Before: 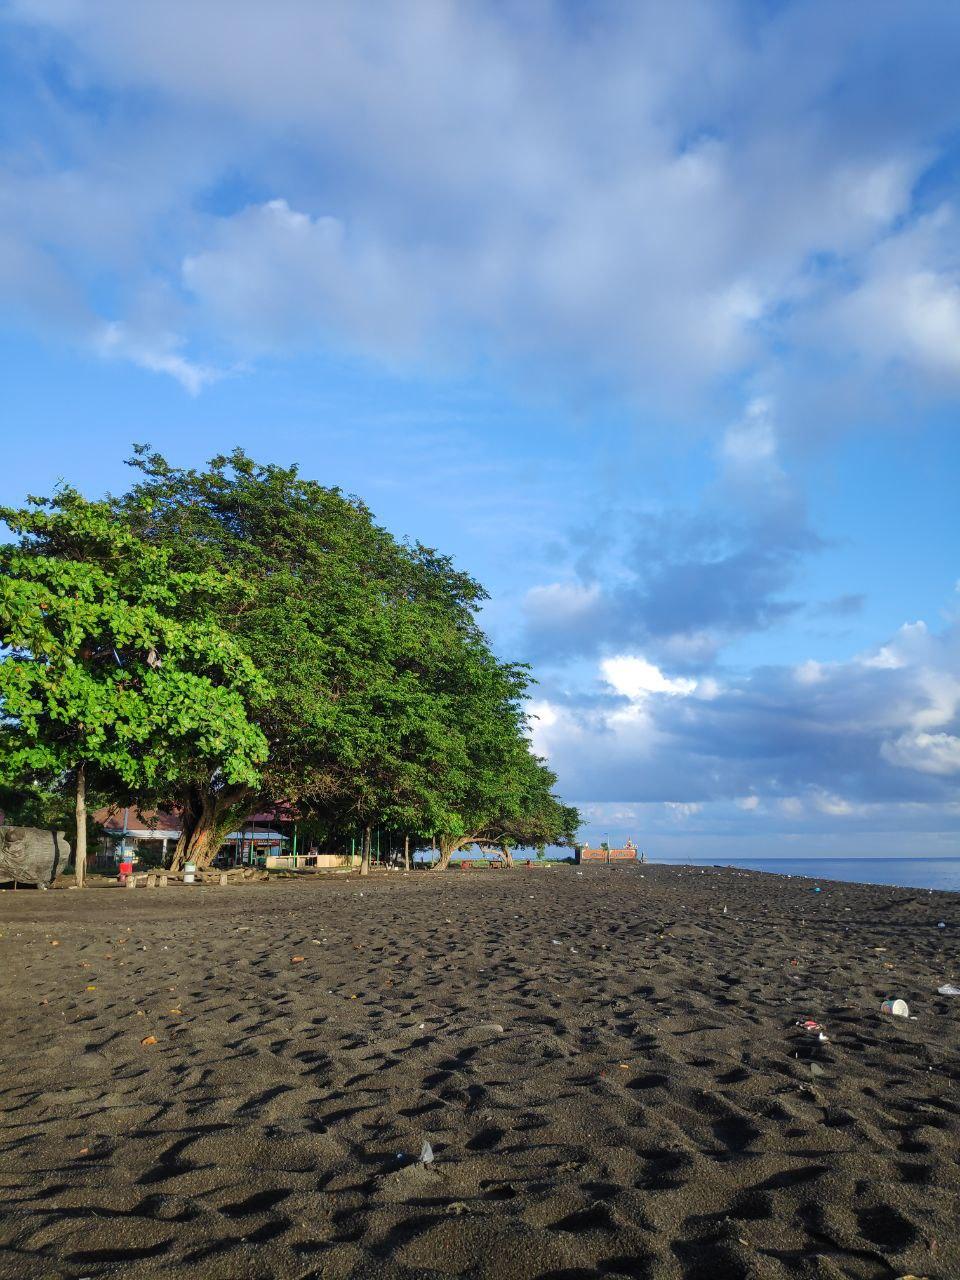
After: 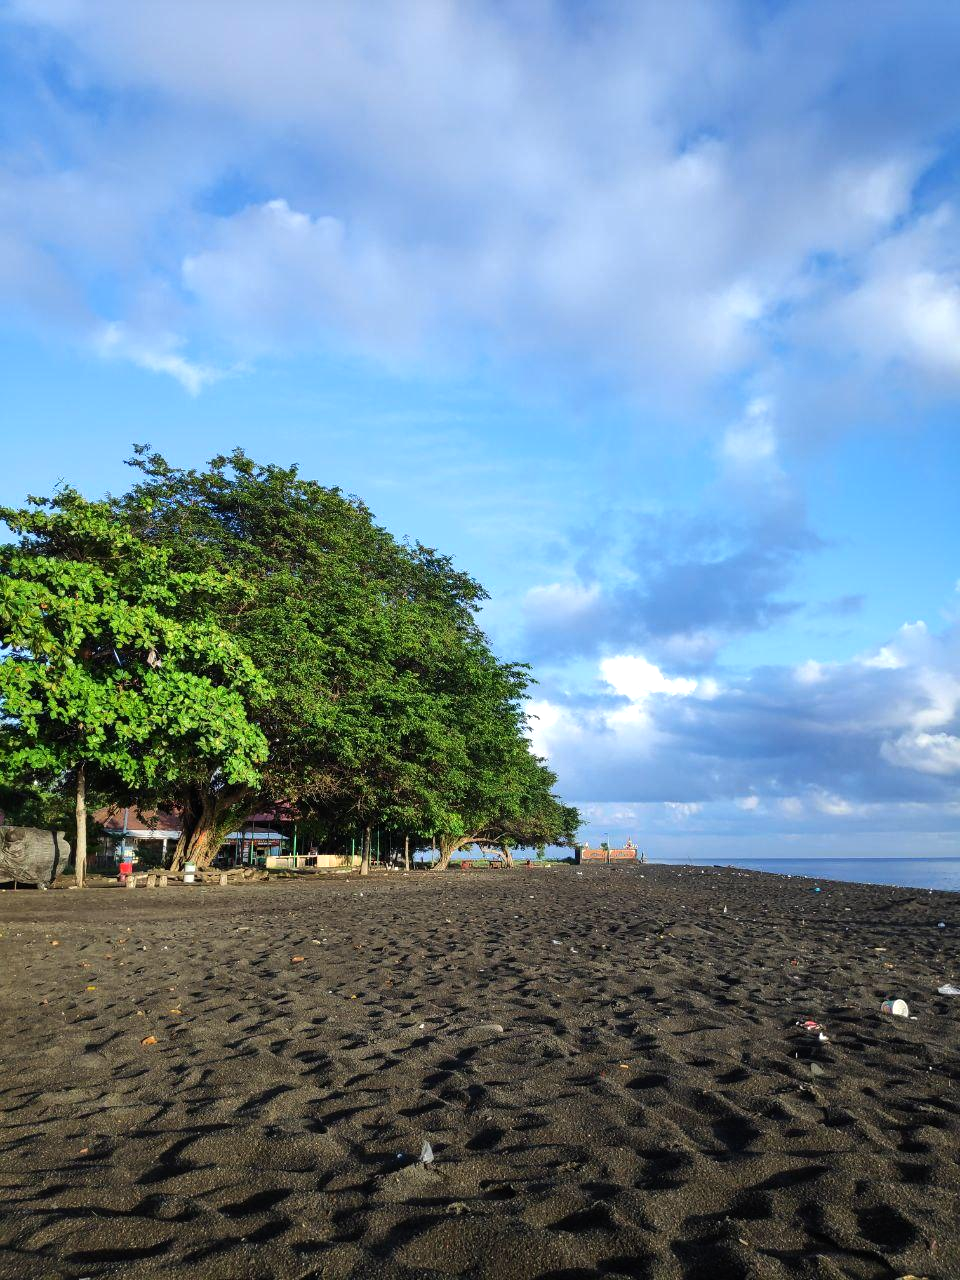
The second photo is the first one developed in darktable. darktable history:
tone equalizer: -8 EV -0.417 EV, -7 EV -0.356 EV, -6 EV -0.309 EV, -5 EV -0.232 EV, -3 EV 0.197 EV, -2 EV 0.346 EV, -1 EV 0.389 EV, +0 EV 0.442 EV, edges refinement/feathering 500, mask exposure compensation -1.57 EV, preserve details no
